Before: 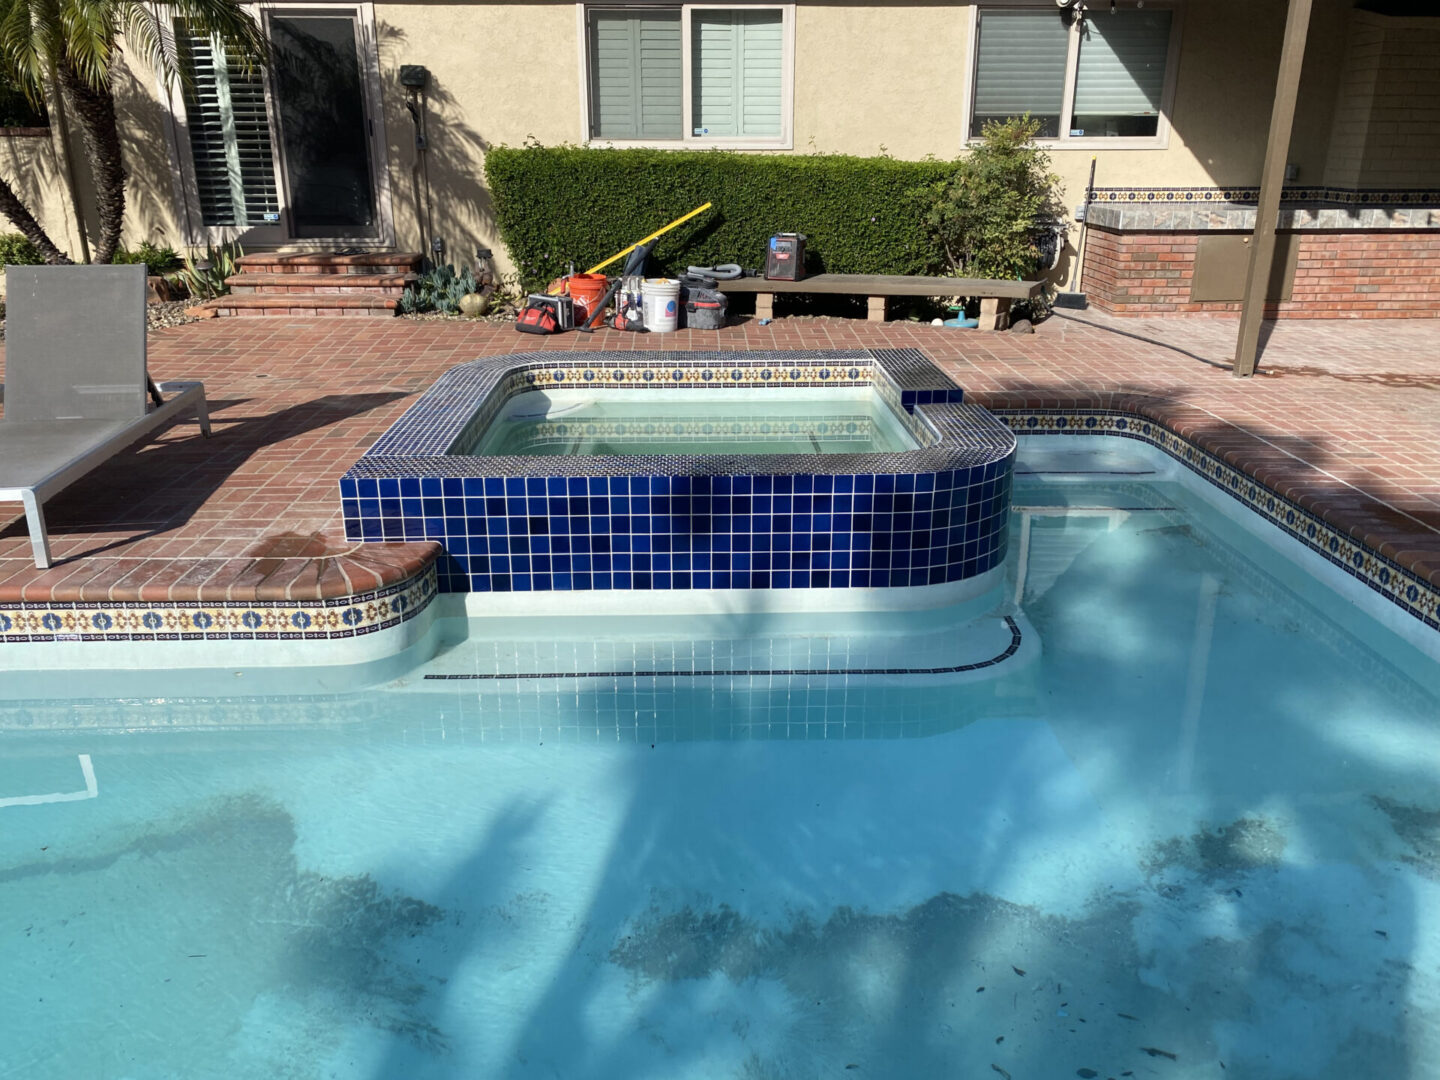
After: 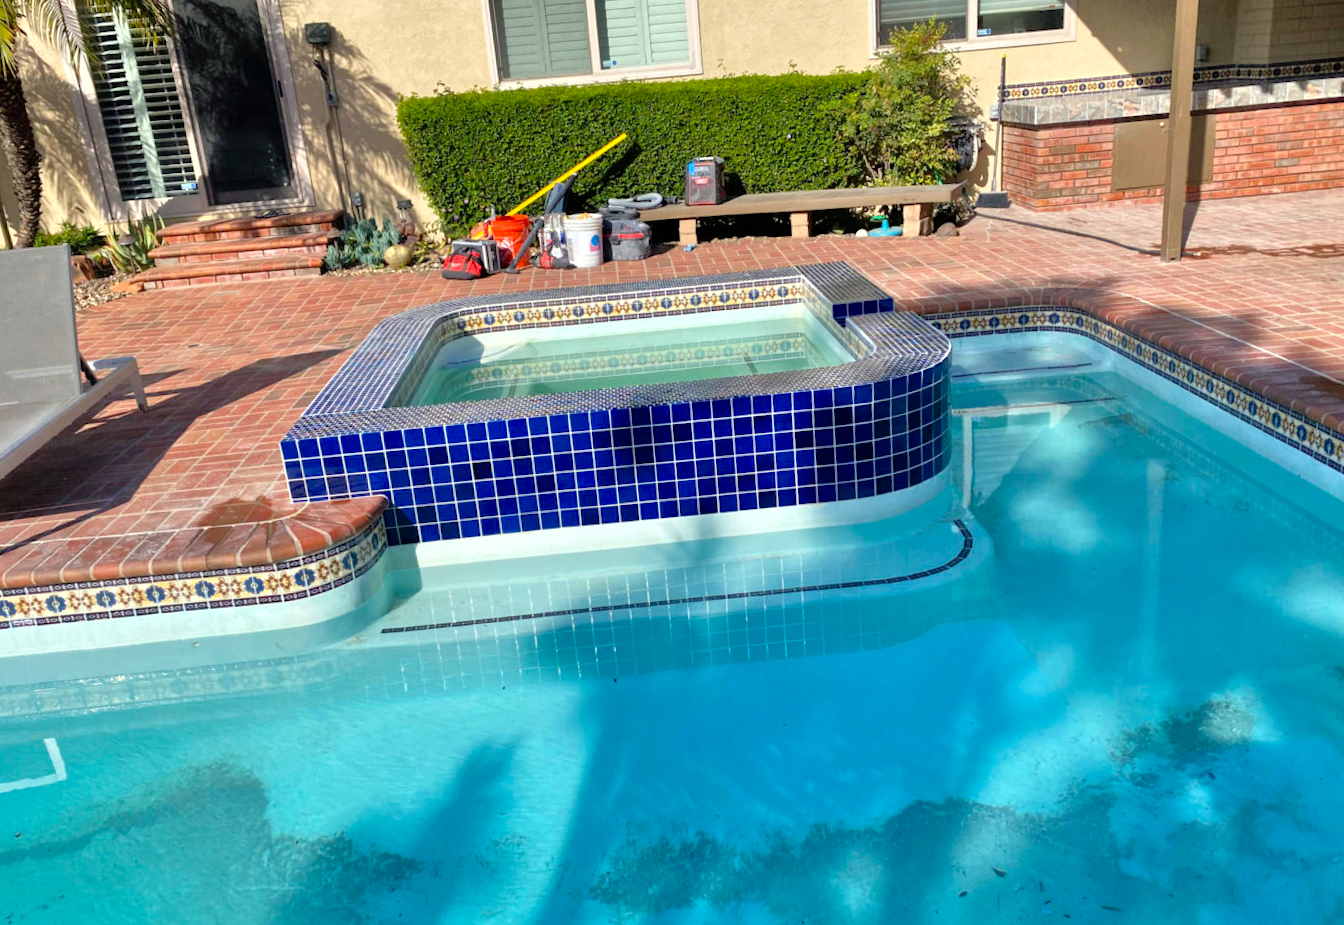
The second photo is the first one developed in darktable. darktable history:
shadows and highlights: low approximation 0.01, soften with gaussian
exposure: compensate exposure bias true, compensate highlight preservation false
crop and rotate: left 1.774%, right 0.633%, bottom 1.28%
white balance: emerald 1
color balance rgb: linear chroma grading › global chroma 10%, perceptual saturation grading › global saturation 5%, perceptual brilliance grading › global brilliance 4%, global vibrance 7%, saturation formula JzAzBz (2021)
rotate and perspective: rotation -5°, crop left 0.05, crop right 0.952, crop top 0.11, crop bottom 0.89
tone equalizer: -7 EV 0.15 EV, -6 EV 0.6 EV, -5 EV 1.15 EV, -4 EV 1.33 EV, -3 EV 1.15 EV, -2 EV 0.6 EV, -1 EV 0.15 EV, mask exposure compensation -0.5 EV
